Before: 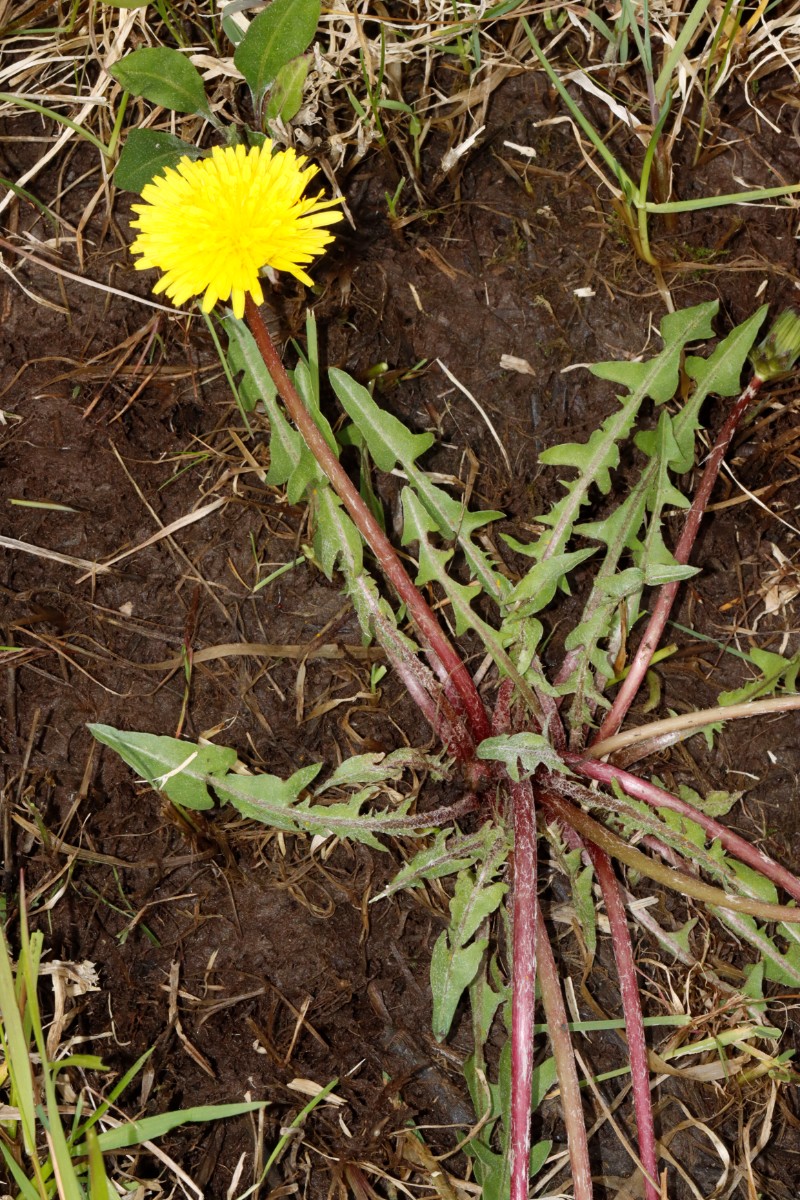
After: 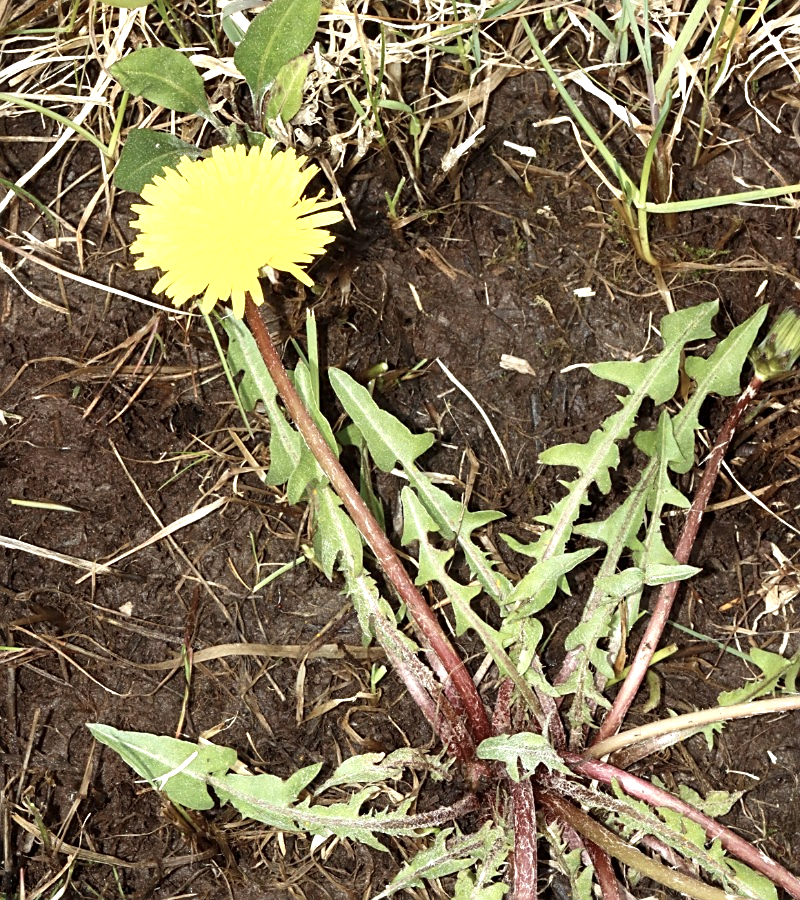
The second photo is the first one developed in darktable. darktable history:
exposure: exposure 0.926 EV, compensate highlight preservation false
color correction: highlights a* -2.69, highlights b* 2.54
contrast brightness saturation: contrast 0.101, saturation -0.304
crop: bottom 24.994%
sharpen: on, module defaults
